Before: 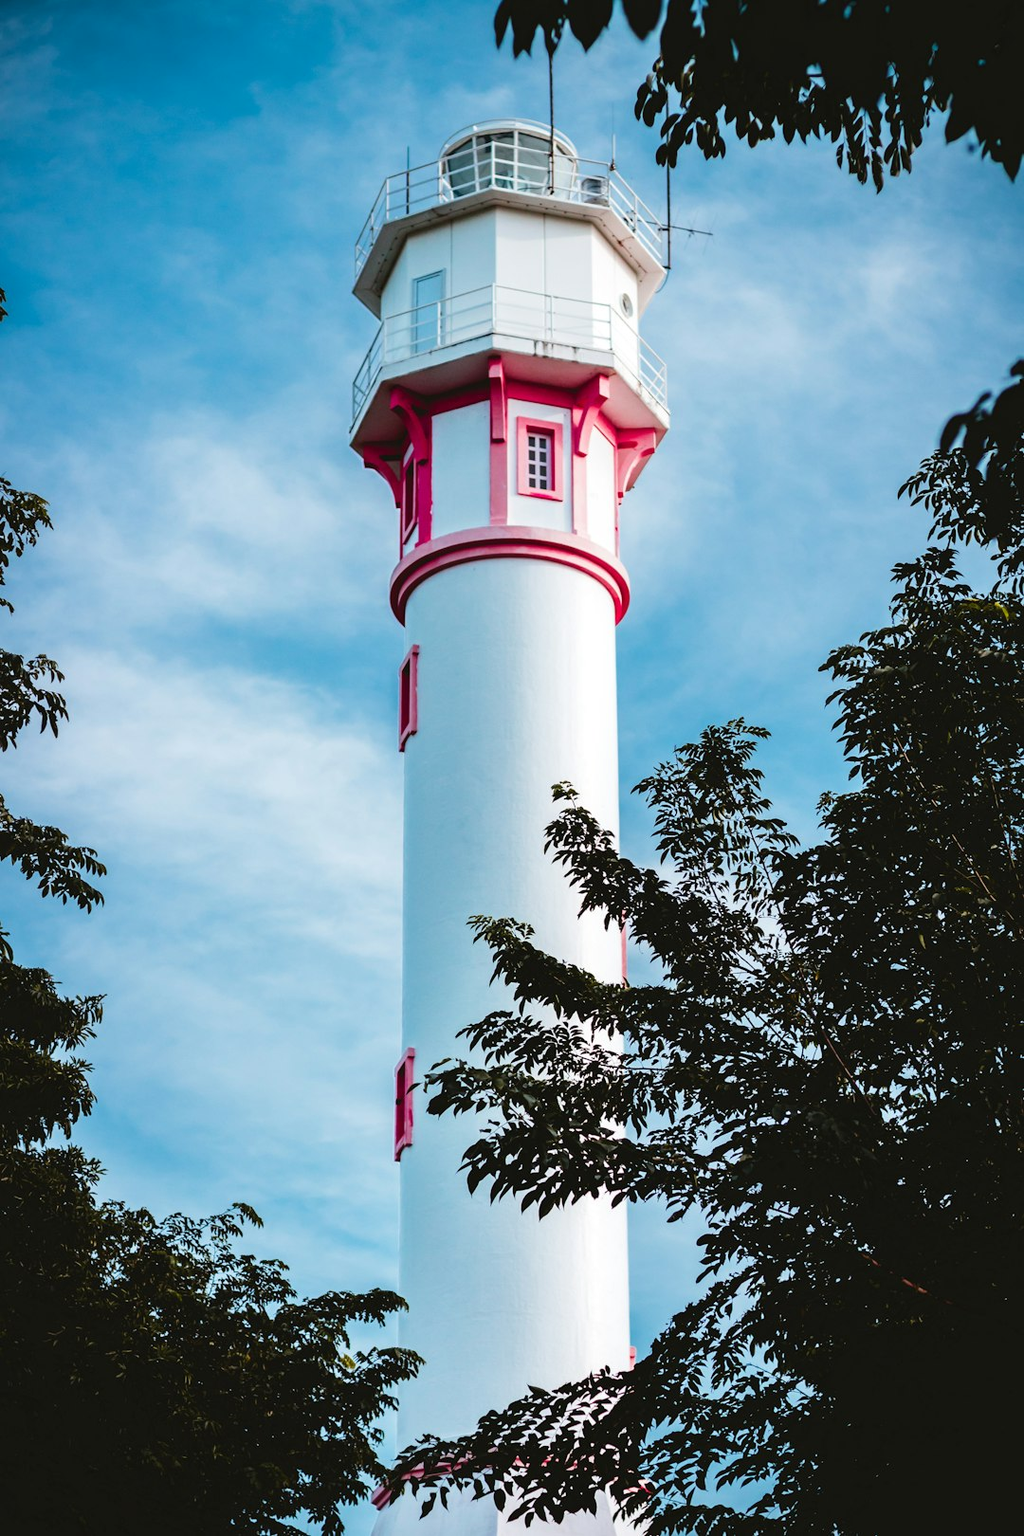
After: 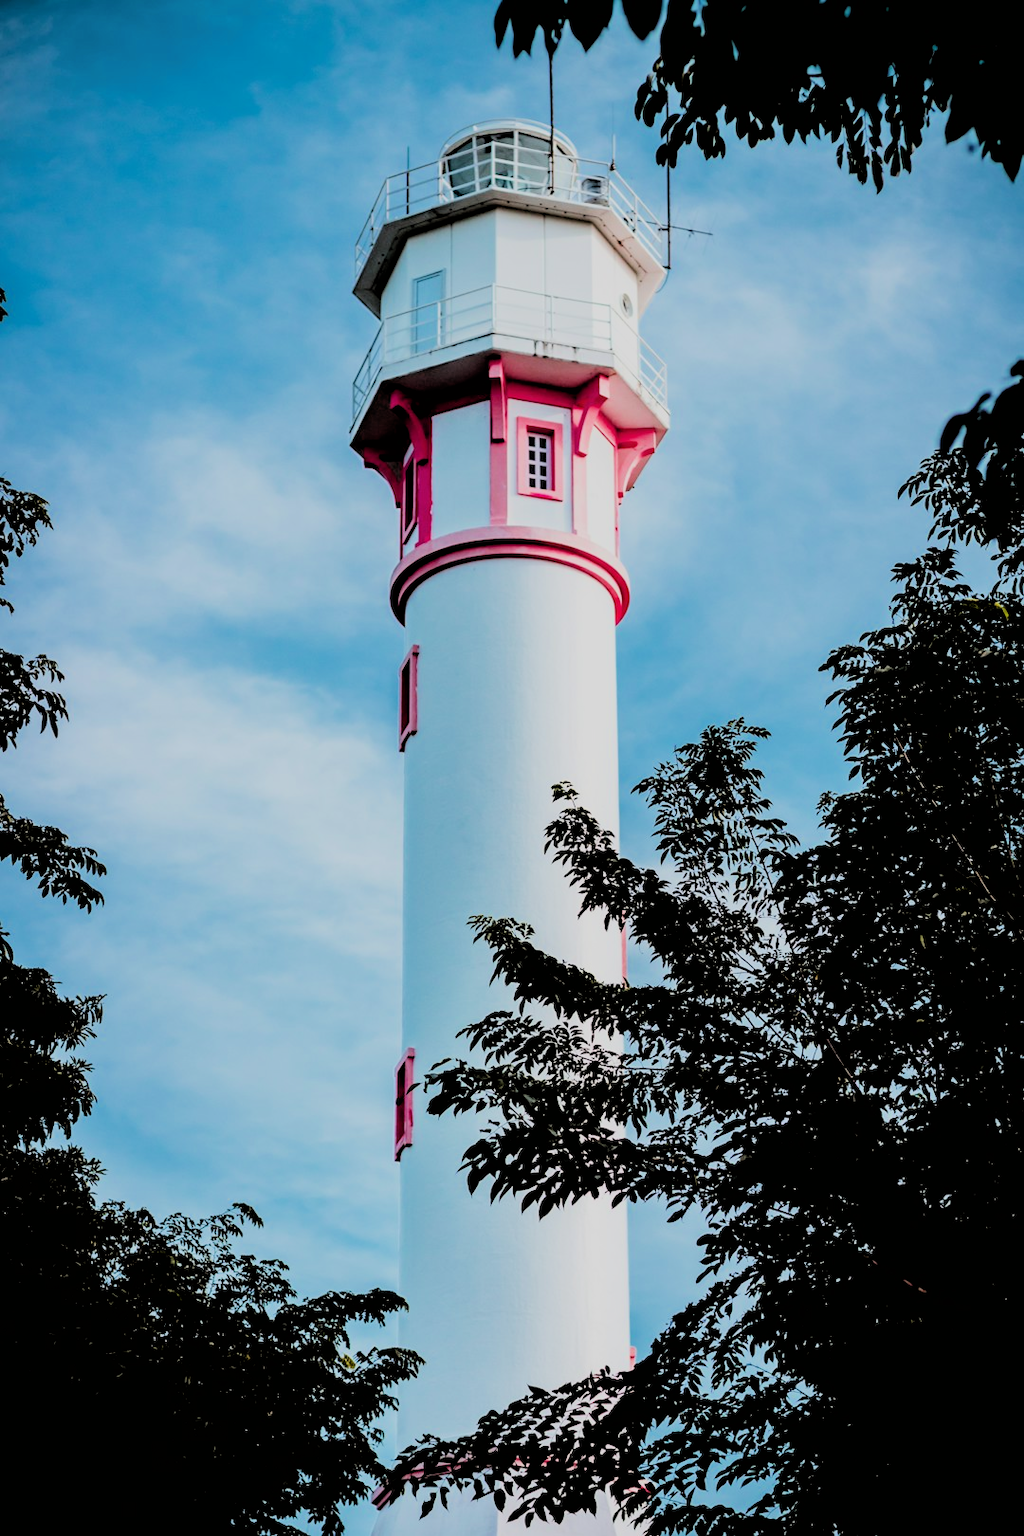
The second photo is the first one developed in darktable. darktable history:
filmic rgb: black relative exposure -2.9 EV, white relative exposure 4.56 EV, hardness 1.7, contrast 1.255, color science v6 (2022)
